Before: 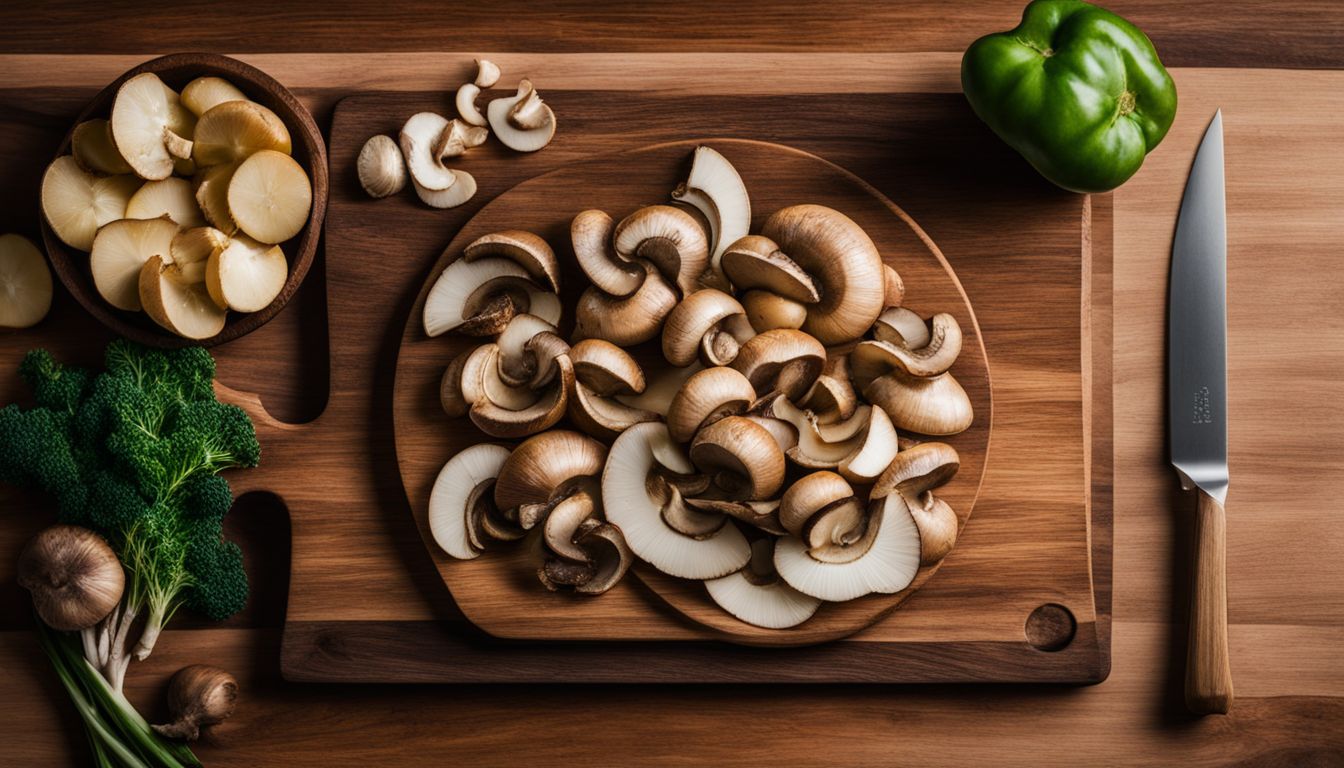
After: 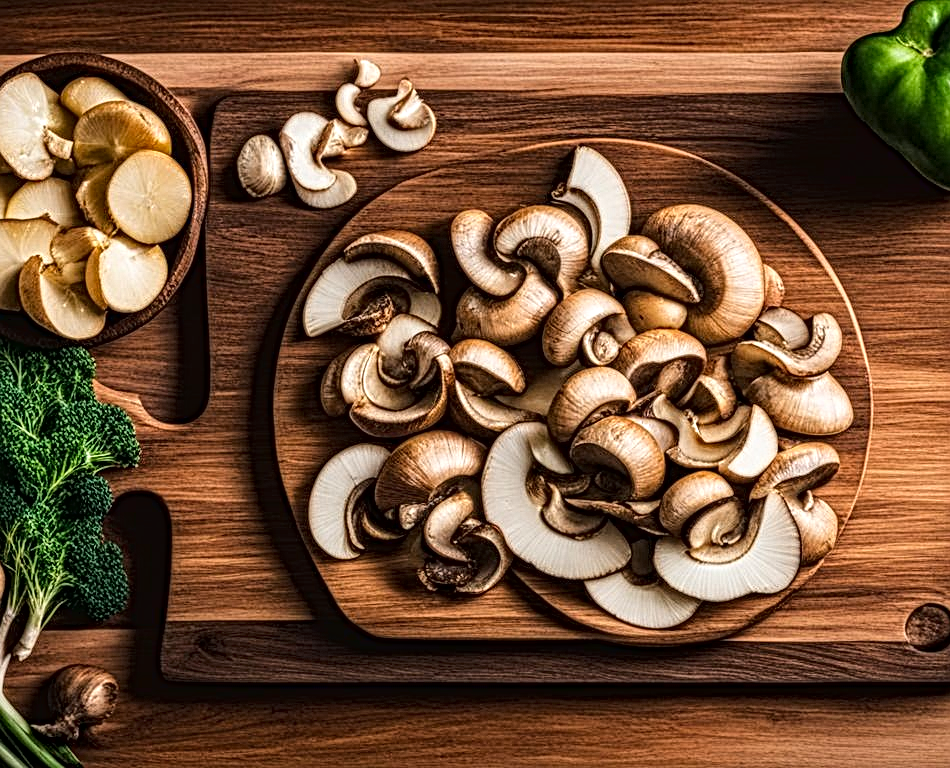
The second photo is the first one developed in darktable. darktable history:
local contrast: mode bilateral grid, contrast 20, coarseness 3, detail 298%, midtone range 0.2
crop and rotate: left 8.965%, right 20.328%
tone curve: curves: ch0 [(0, 0) (0.003, 0.023) (0.011, 0.025) (0.025, 0.029) (0.044, 0.047) (0.069, 0.079) (0.1, 0.113) (0.136, 0.152) (0.177, 0.199) (0.224, 0.26) (0.277, 0.333) (0.335, 0.404) (0.399, 0.48) (0.468, 0.559) (0.543, 0.635) (0.623, 0.713) (0.709, 0.797) (0.801, 0.879) (0.898, 0.953) (1, 1)], color space Lab, linked channels, preserve colors none
